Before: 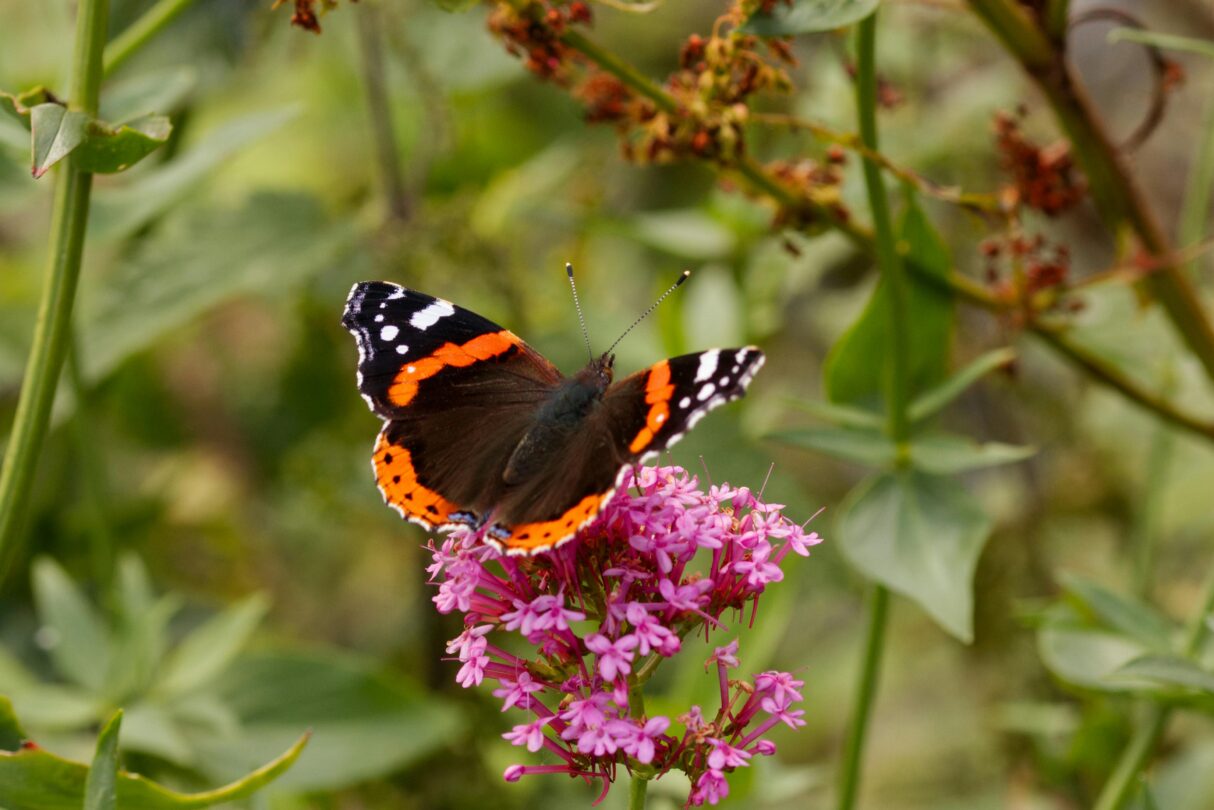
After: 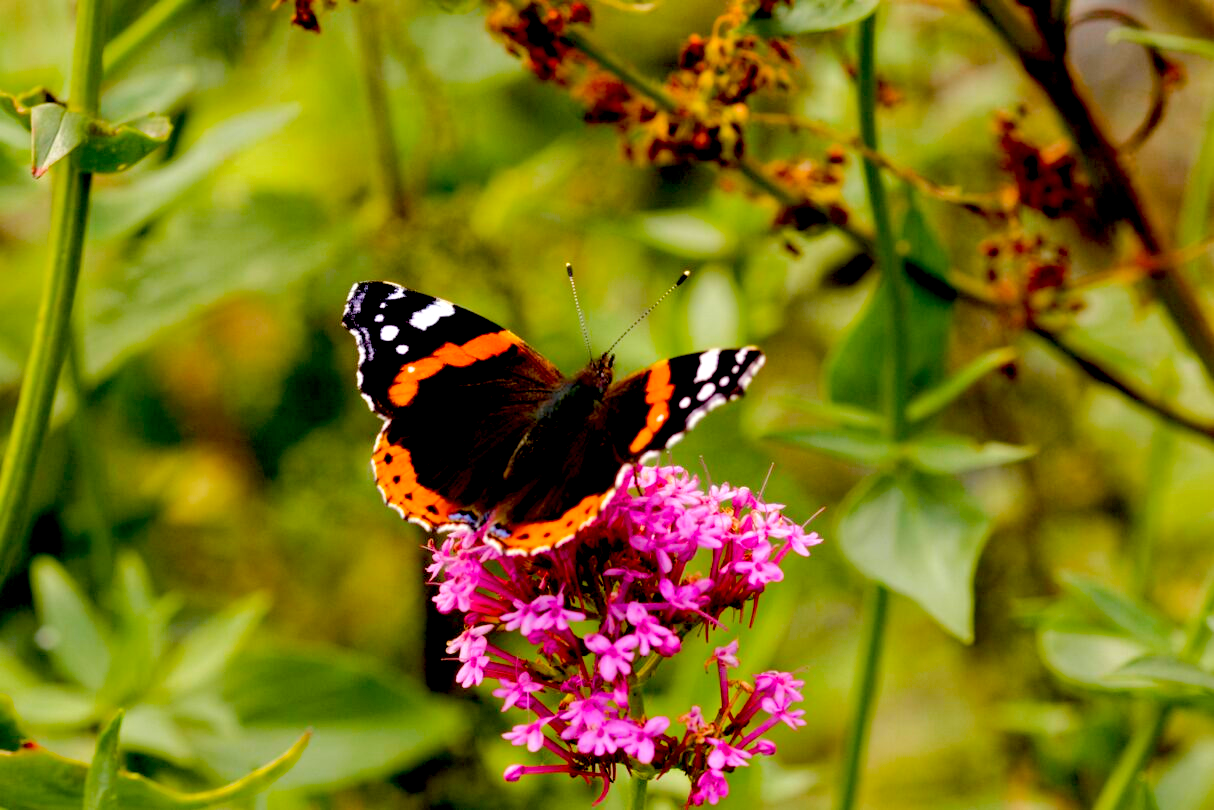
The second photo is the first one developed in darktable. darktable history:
exposure: black level correction 0.031, exposure 0.304 EV, compensate highlight preservation false
color balance rgb: perceptual saturation grading › global saturation 25%, perceptual brilliance grading › mid-tones 10%, perceptual brilliance grading › shadows 15%, global vibrance 20%
